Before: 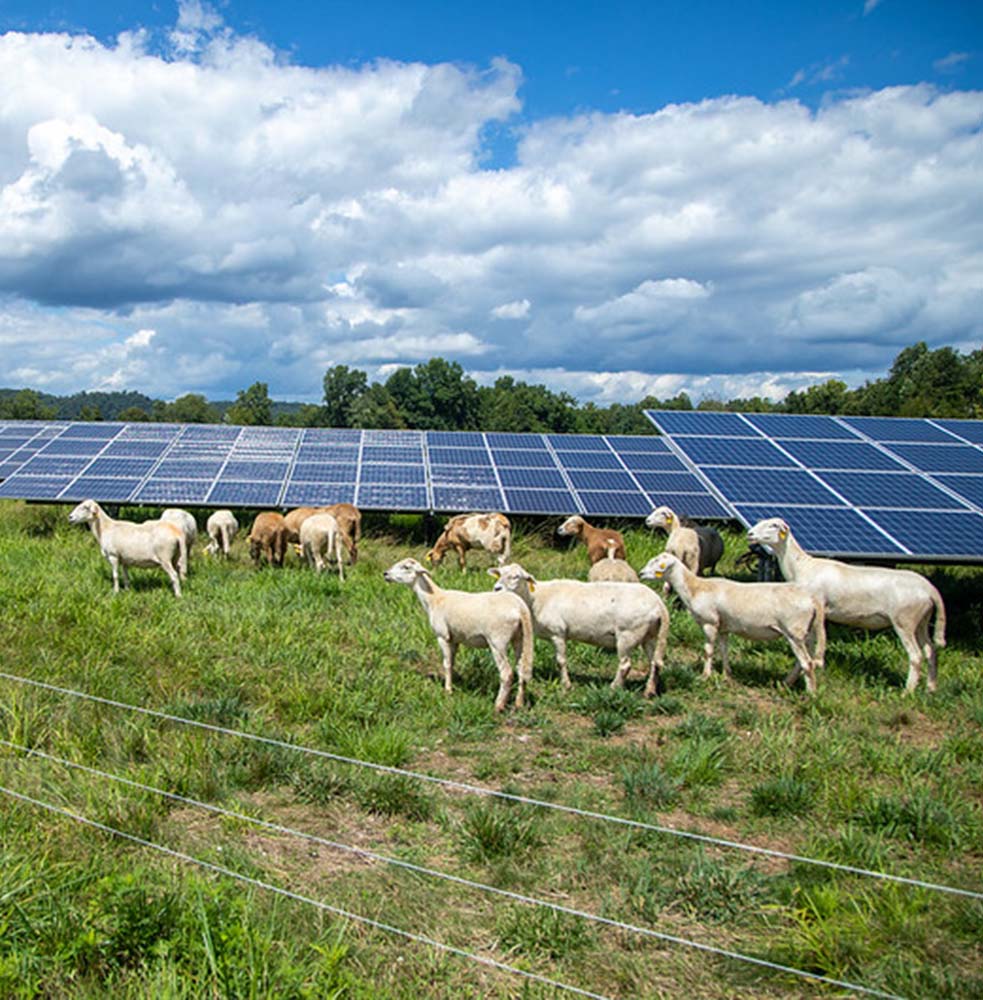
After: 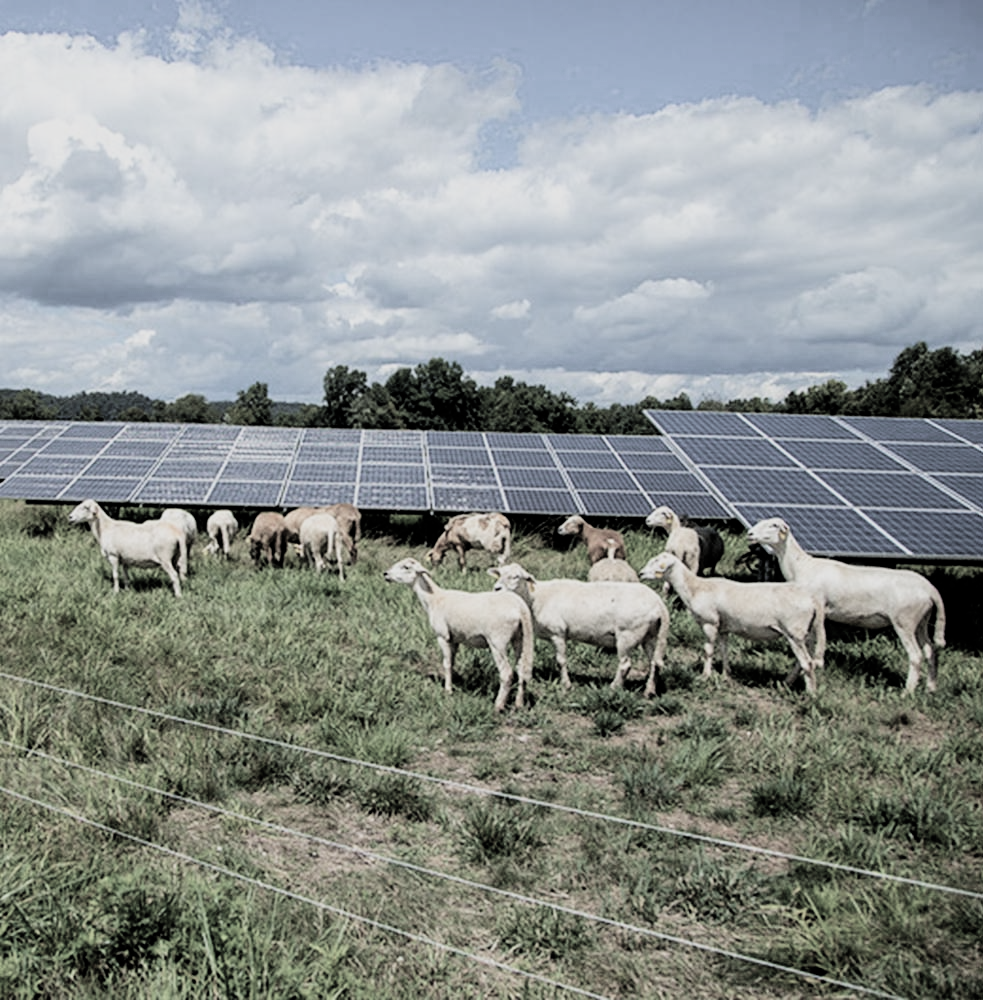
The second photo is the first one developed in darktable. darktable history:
filmic rgb: black relative exposure -5.11 EV, white relative exposure 3.99 EV, hardness 2.88, contrast 1.296, highlights saturation mix -30.22%, color science v4 (2020)
